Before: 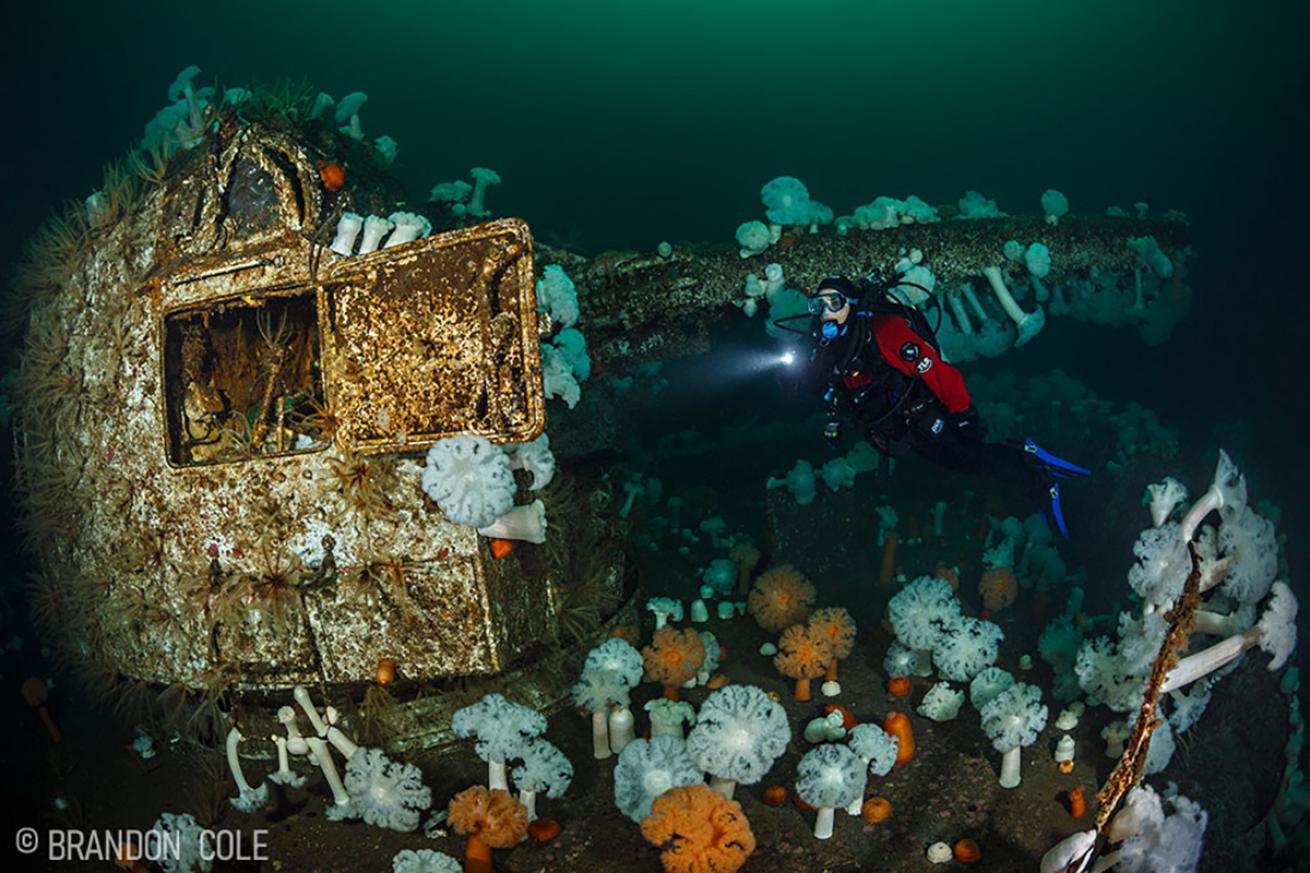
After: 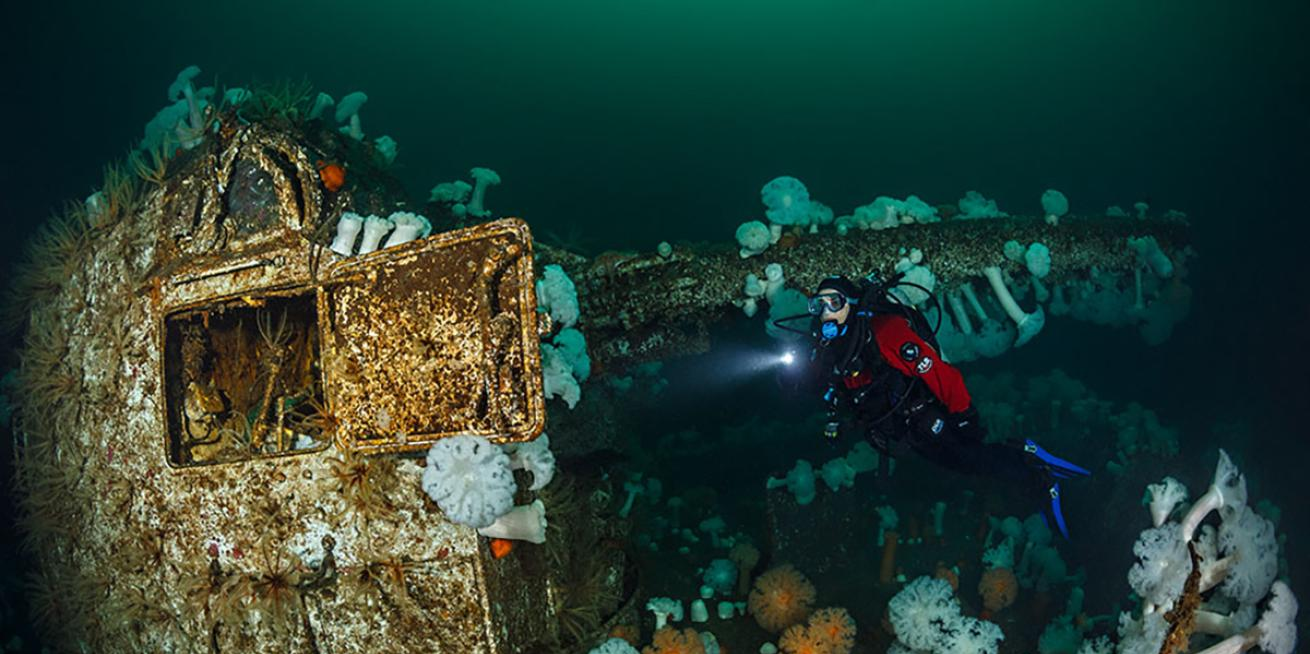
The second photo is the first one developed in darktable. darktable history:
crop: bottom 24.988%
